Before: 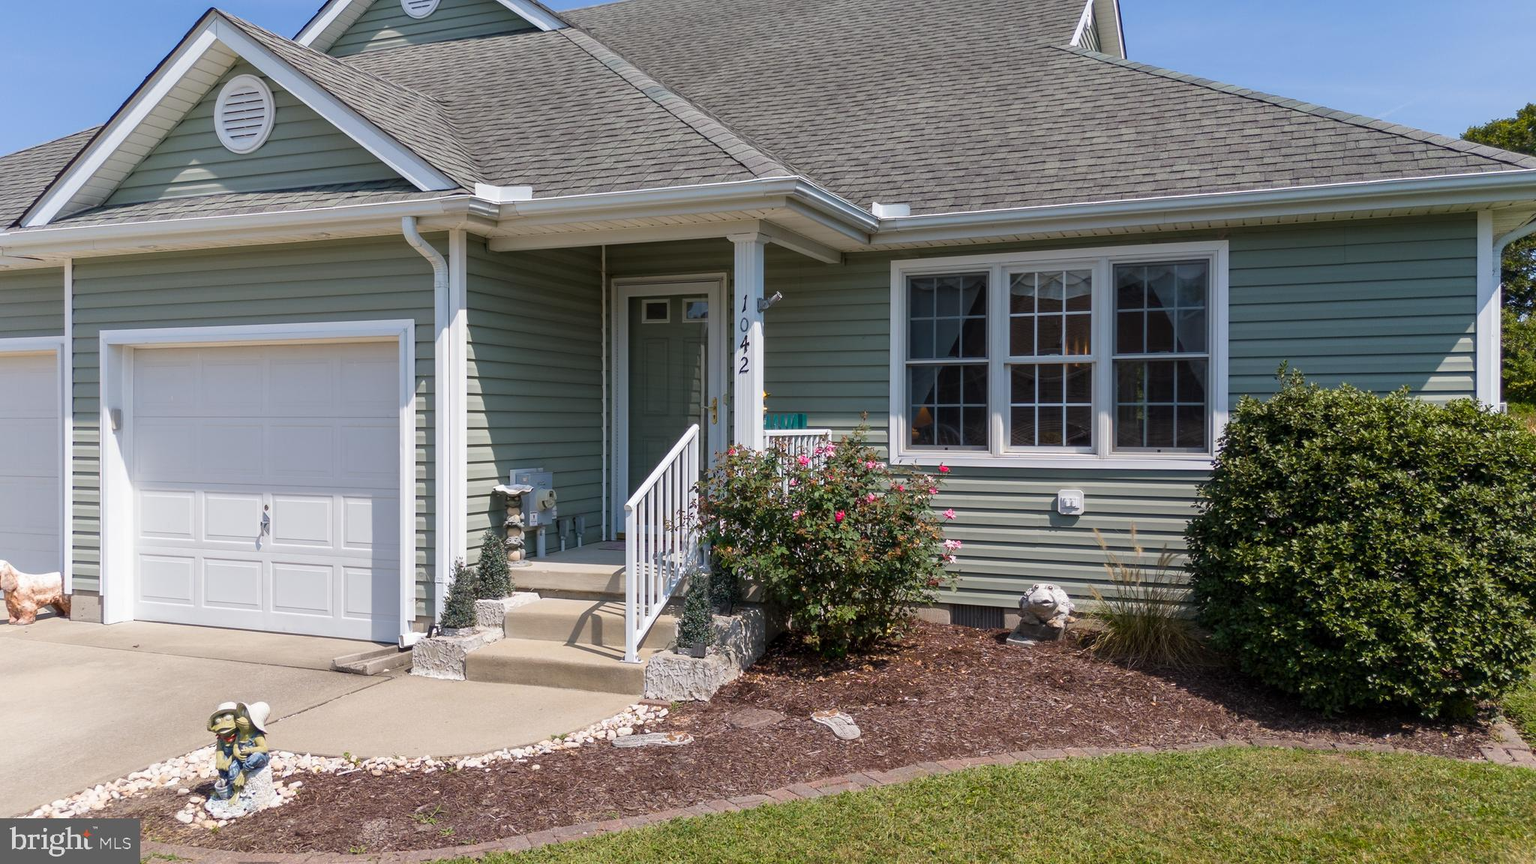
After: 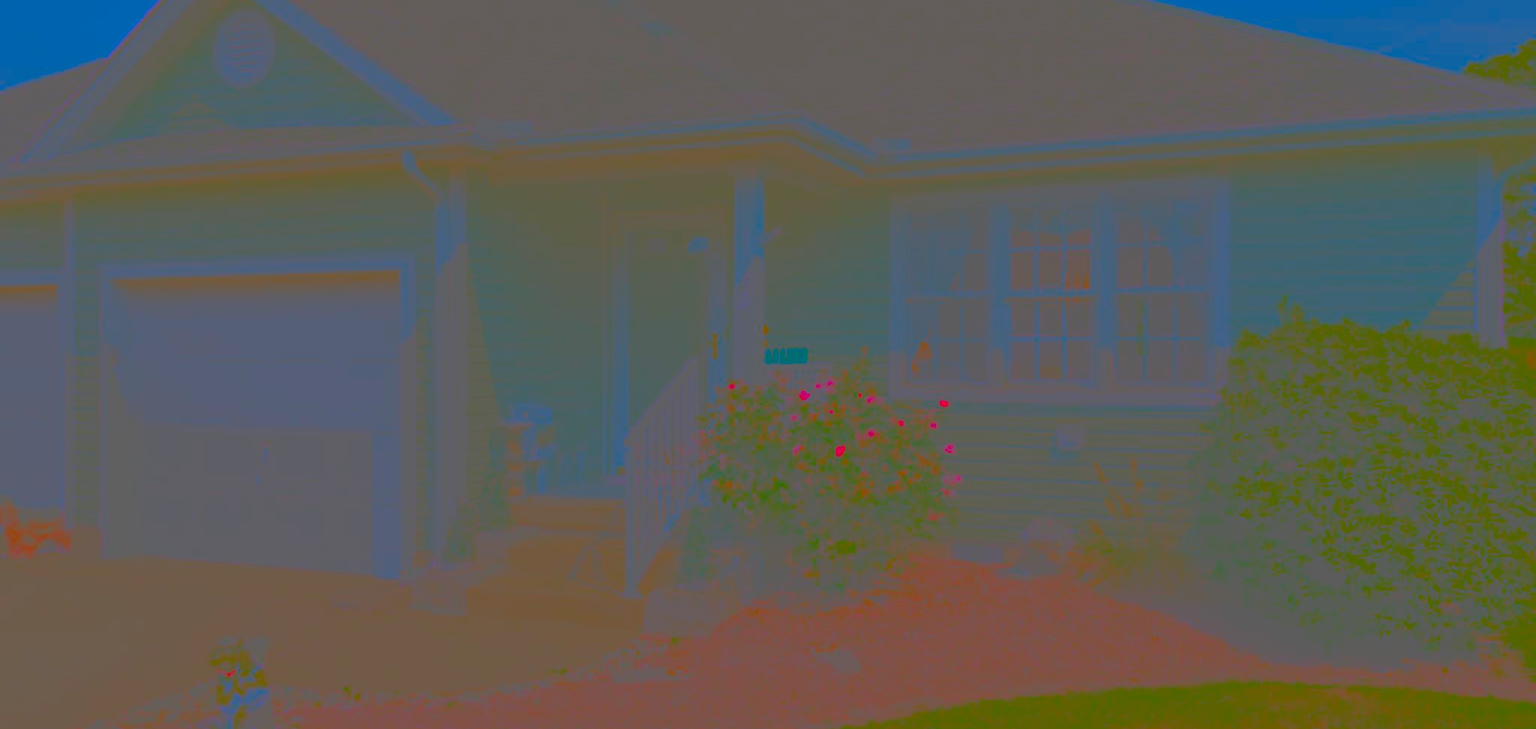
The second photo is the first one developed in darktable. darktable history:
exposure: exposure -0.493 EV, compensate highlight preservation false
contrast brightness saturation: contrast -0.981, brightness -0.161, saturation 0.741
crop: top 7.574%, bottom 7.882%
